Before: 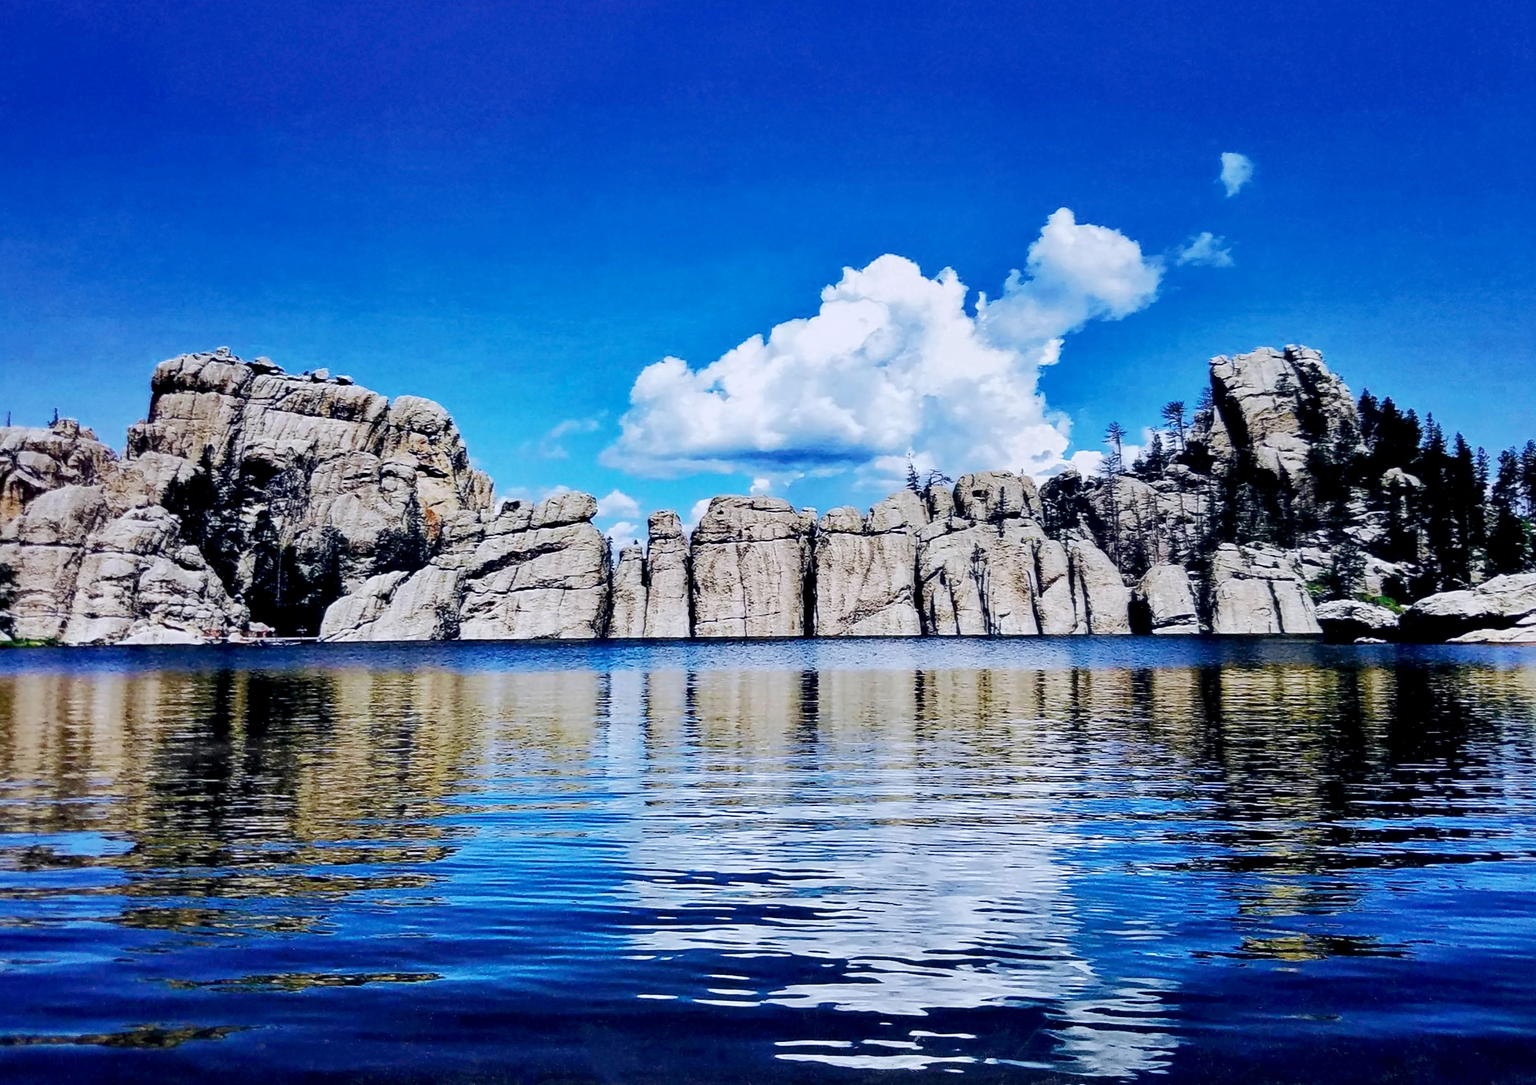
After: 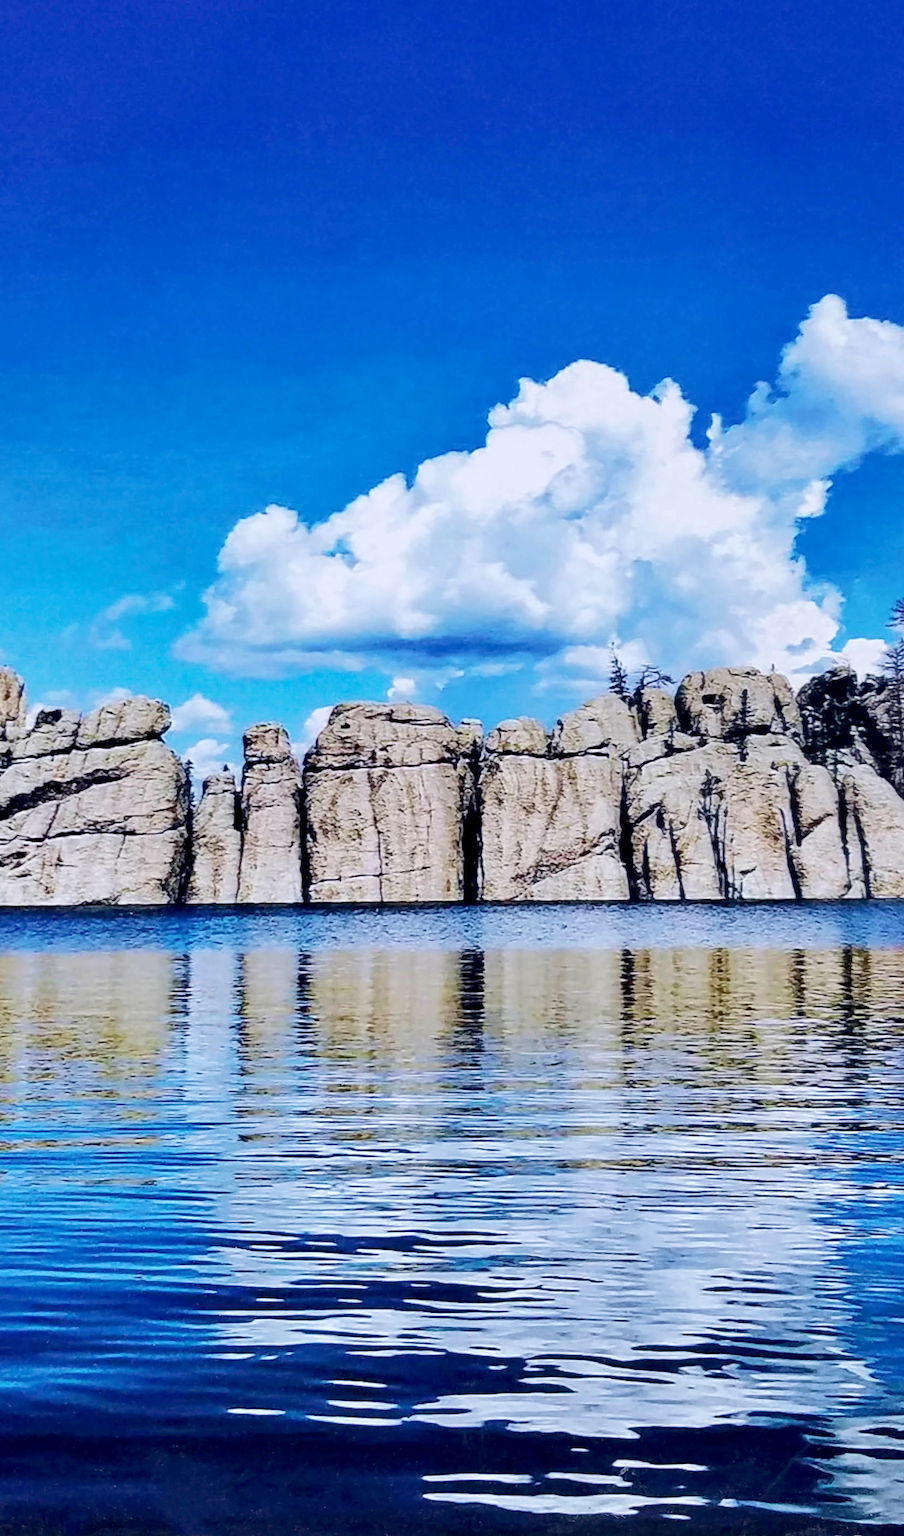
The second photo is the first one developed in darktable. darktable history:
velvia: strength 27.2%
crop: left 31.036%, right 27.341%
